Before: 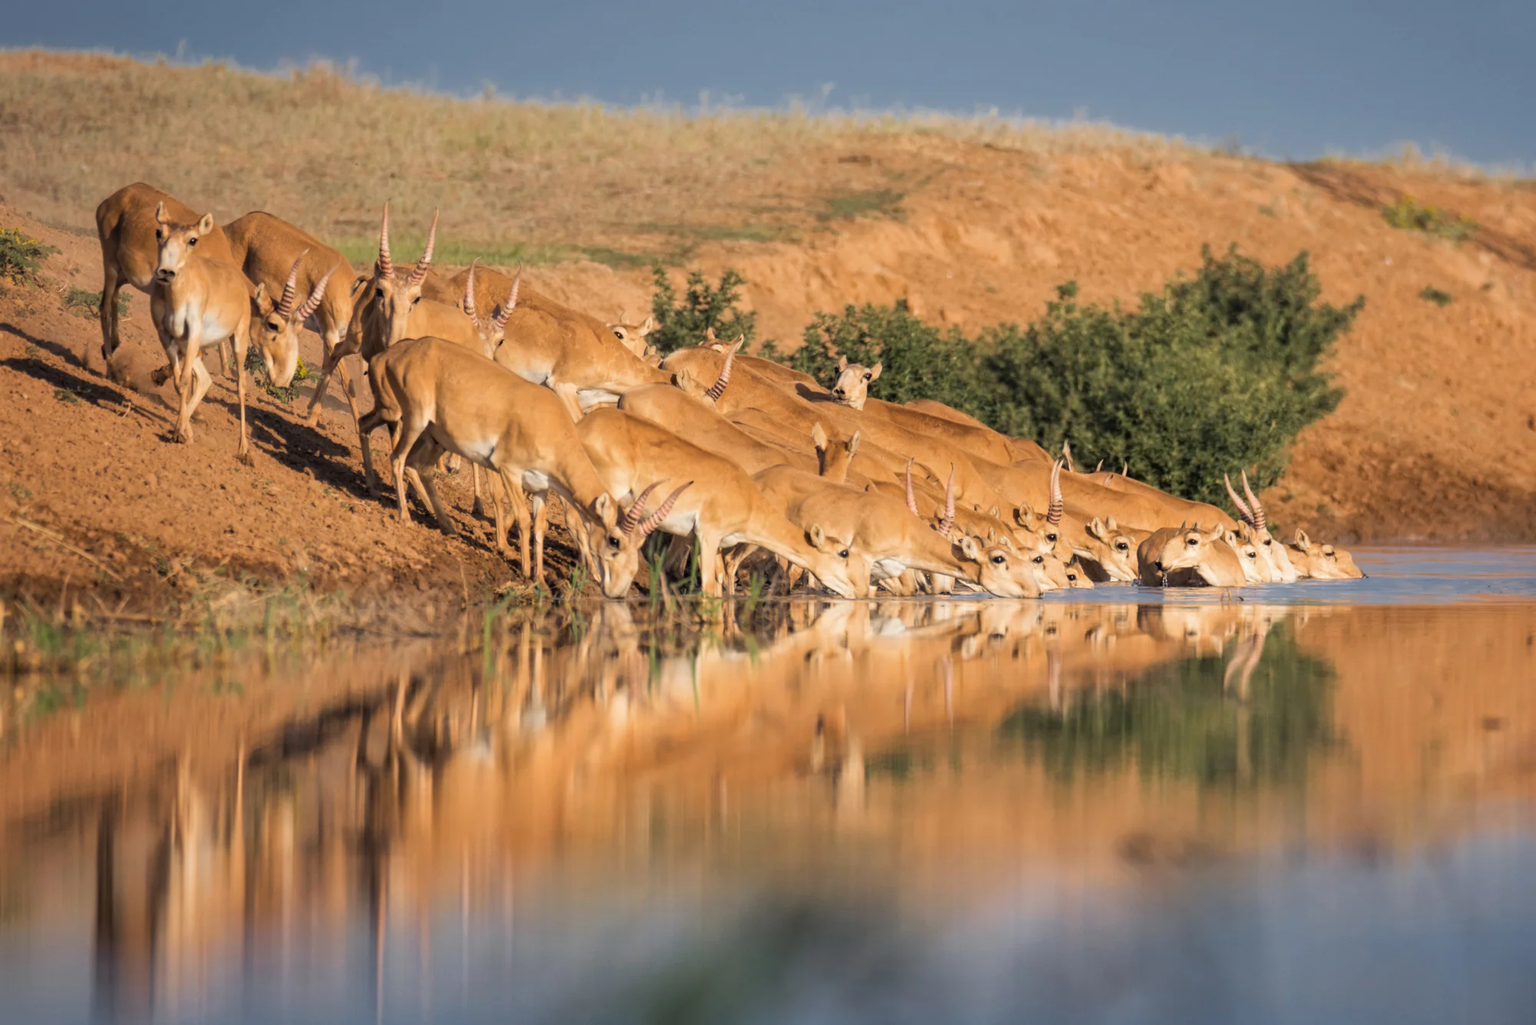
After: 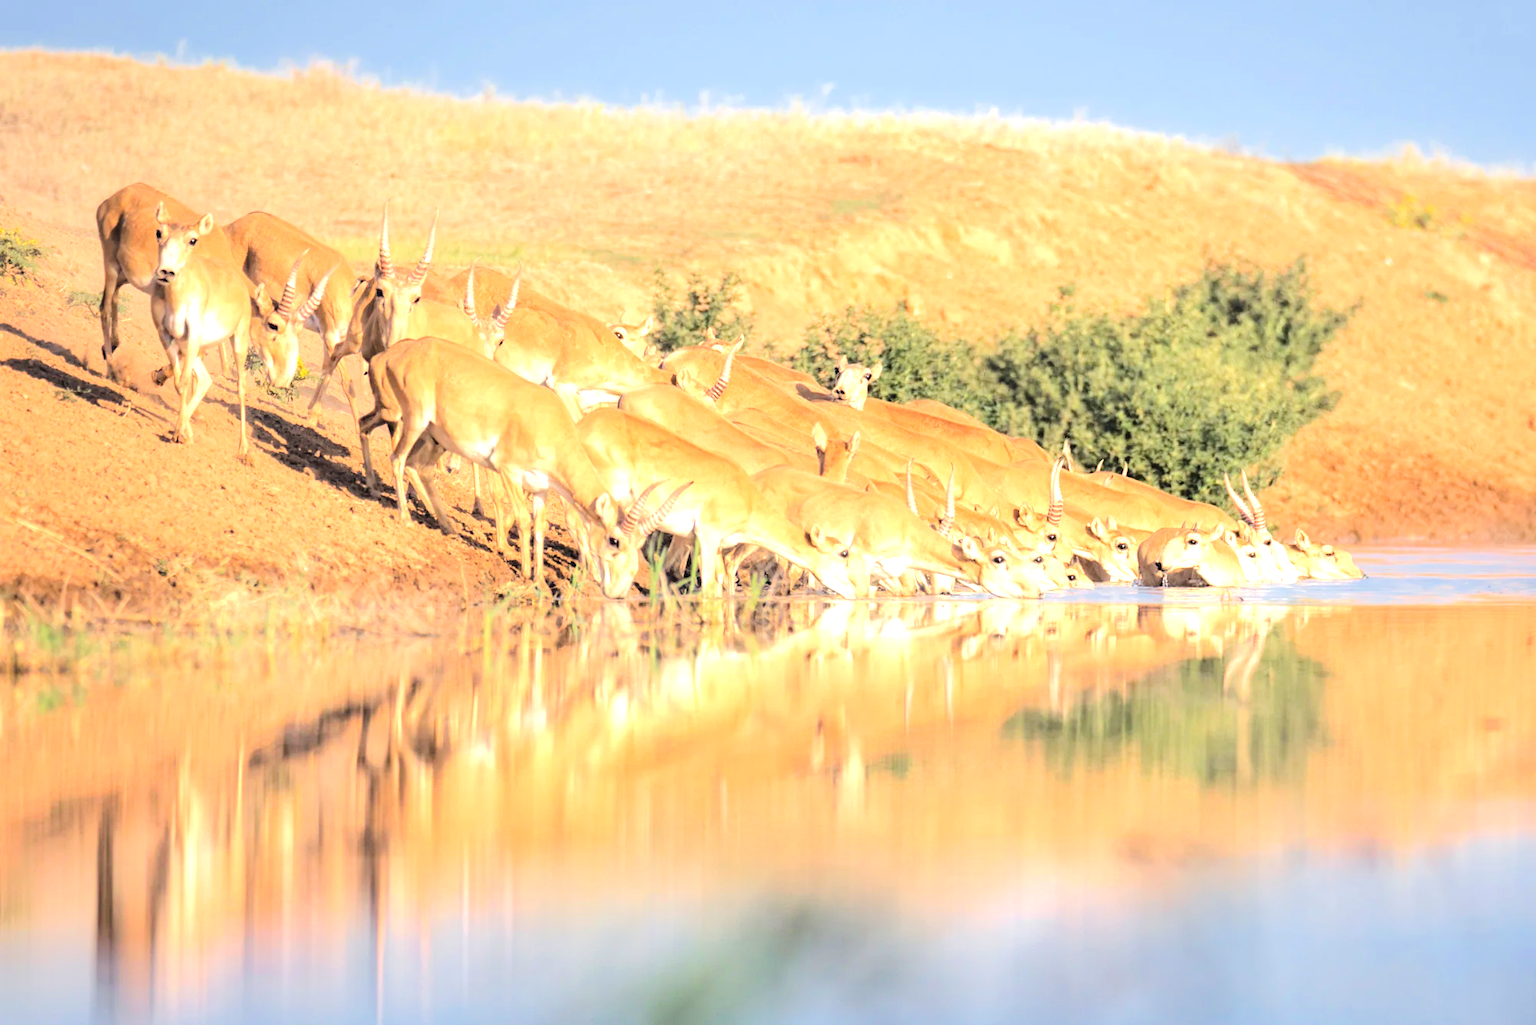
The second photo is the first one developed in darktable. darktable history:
exposure: black level correction 0, exposure 1.176 EV, compensate highlight preservation false
tone equalizer: -7 EV 0.162 EV, -6 EV 0.601 EV, -5 EV 1.14 EV, -4 EV 1.29 EV, -3 EV 1.12 EV, -2 EV 0.6 EV, -1 EV 0.155 EV, edges refinement/feathering 500, mask exposure compensation -1.57 EV, preserve details no
